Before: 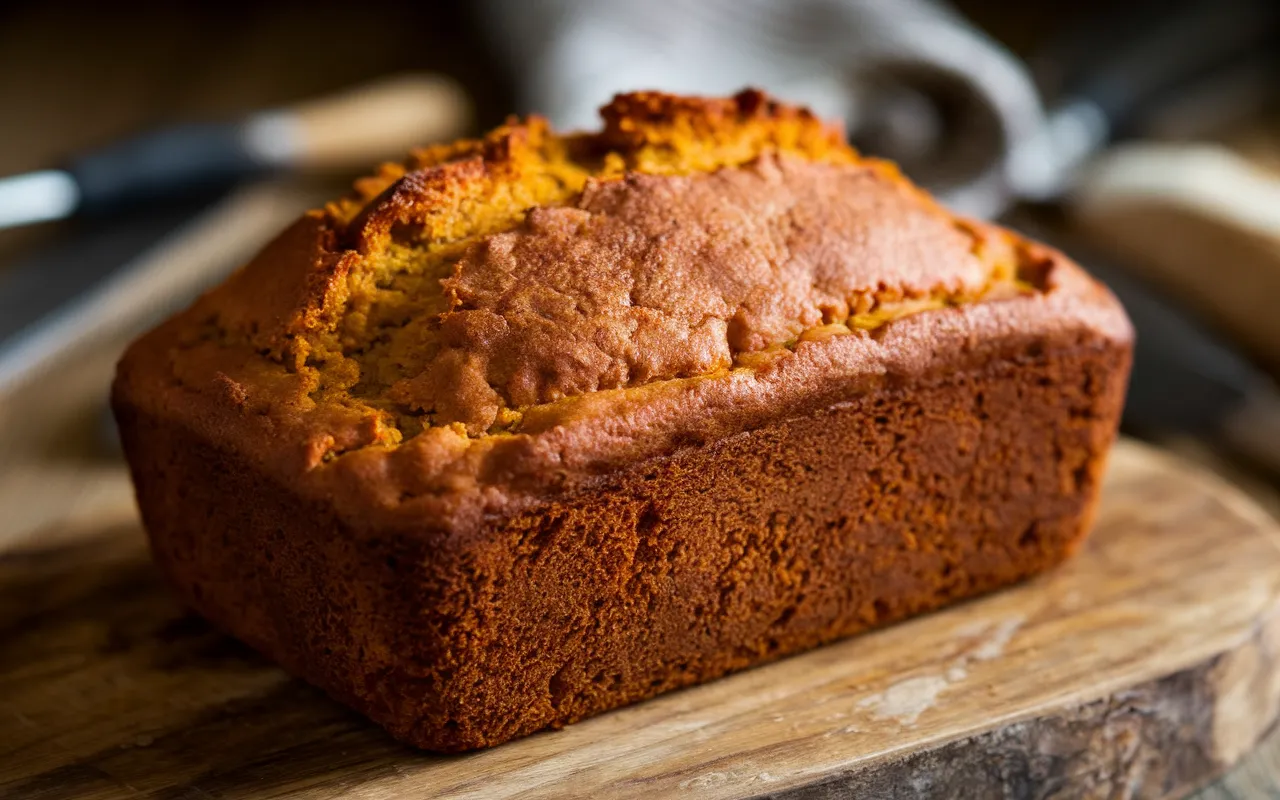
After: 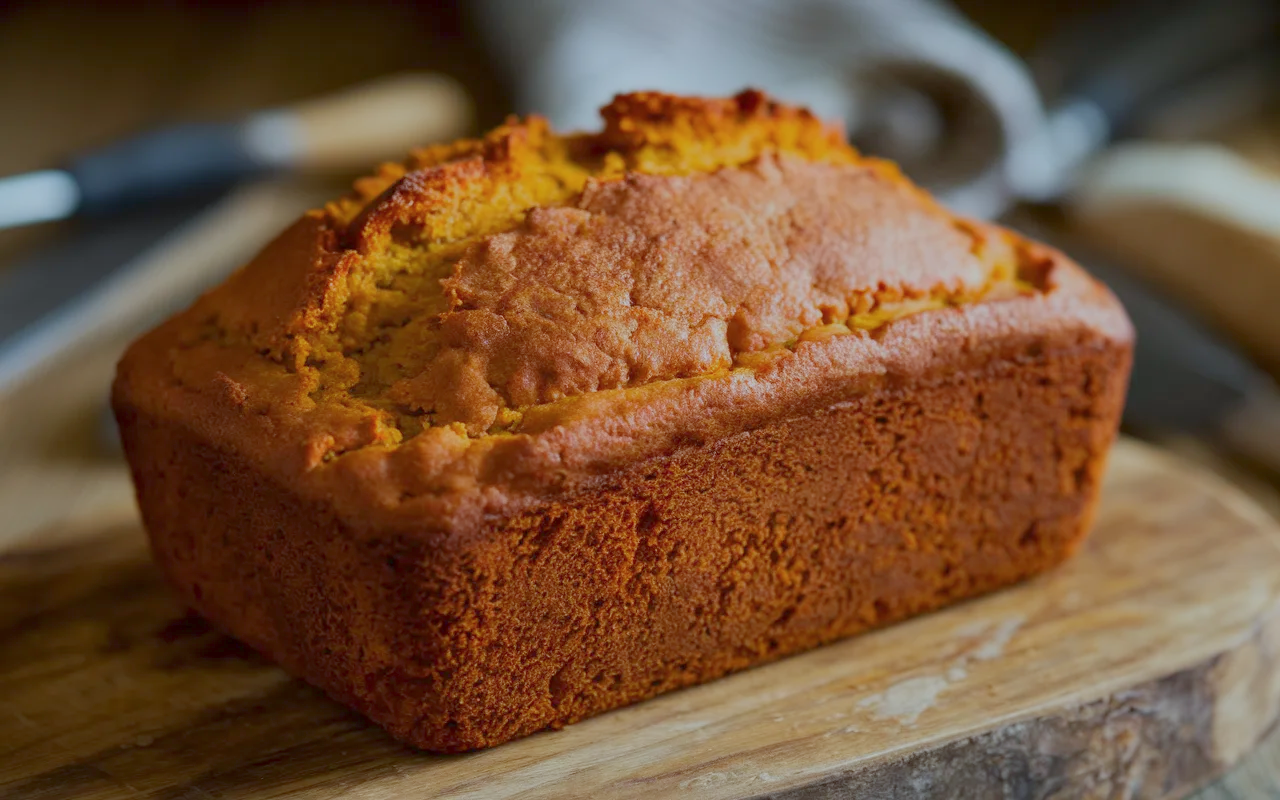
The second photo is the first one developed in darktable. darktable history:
color balance rgb: contrast -30%
white balance: red 0.925, blue 1.046
